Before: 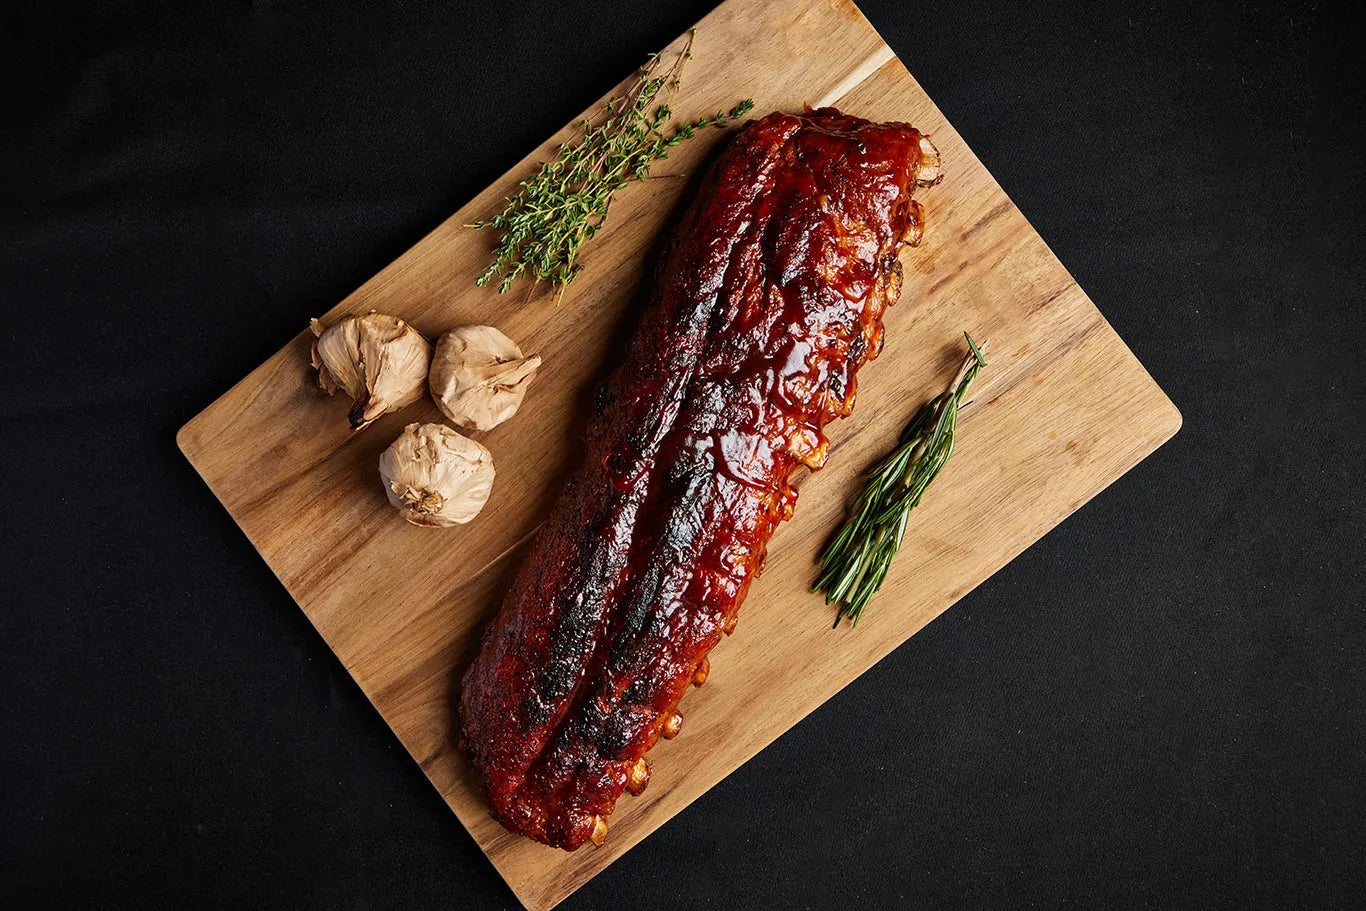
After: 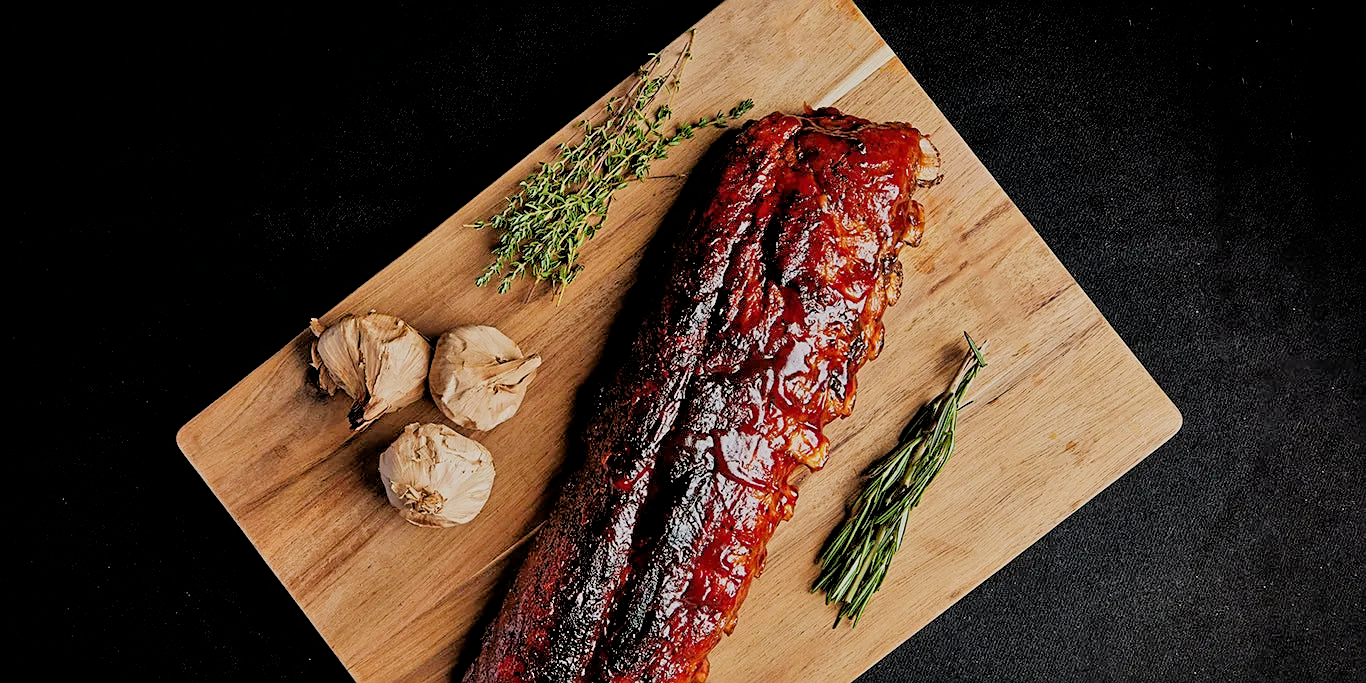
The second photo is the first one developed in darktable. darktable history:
crop: bottom 24.978%
filmic rgb: black relative exposure -4.17 EV, white relative exposure 5.16 EV, hardness 2.14, contrast 1.166, enable highlight reconstruction true
tone equalizer: -7 EV 0.16 EV, -6 EV 0.618 EV, -5 EV 1.12 EV, -4 EV 1.33 EV, -3 EV 1.13 EV, -2 EV 0.6 EV, -1 EV 0.147 EV
sharpen: on, module defaults
